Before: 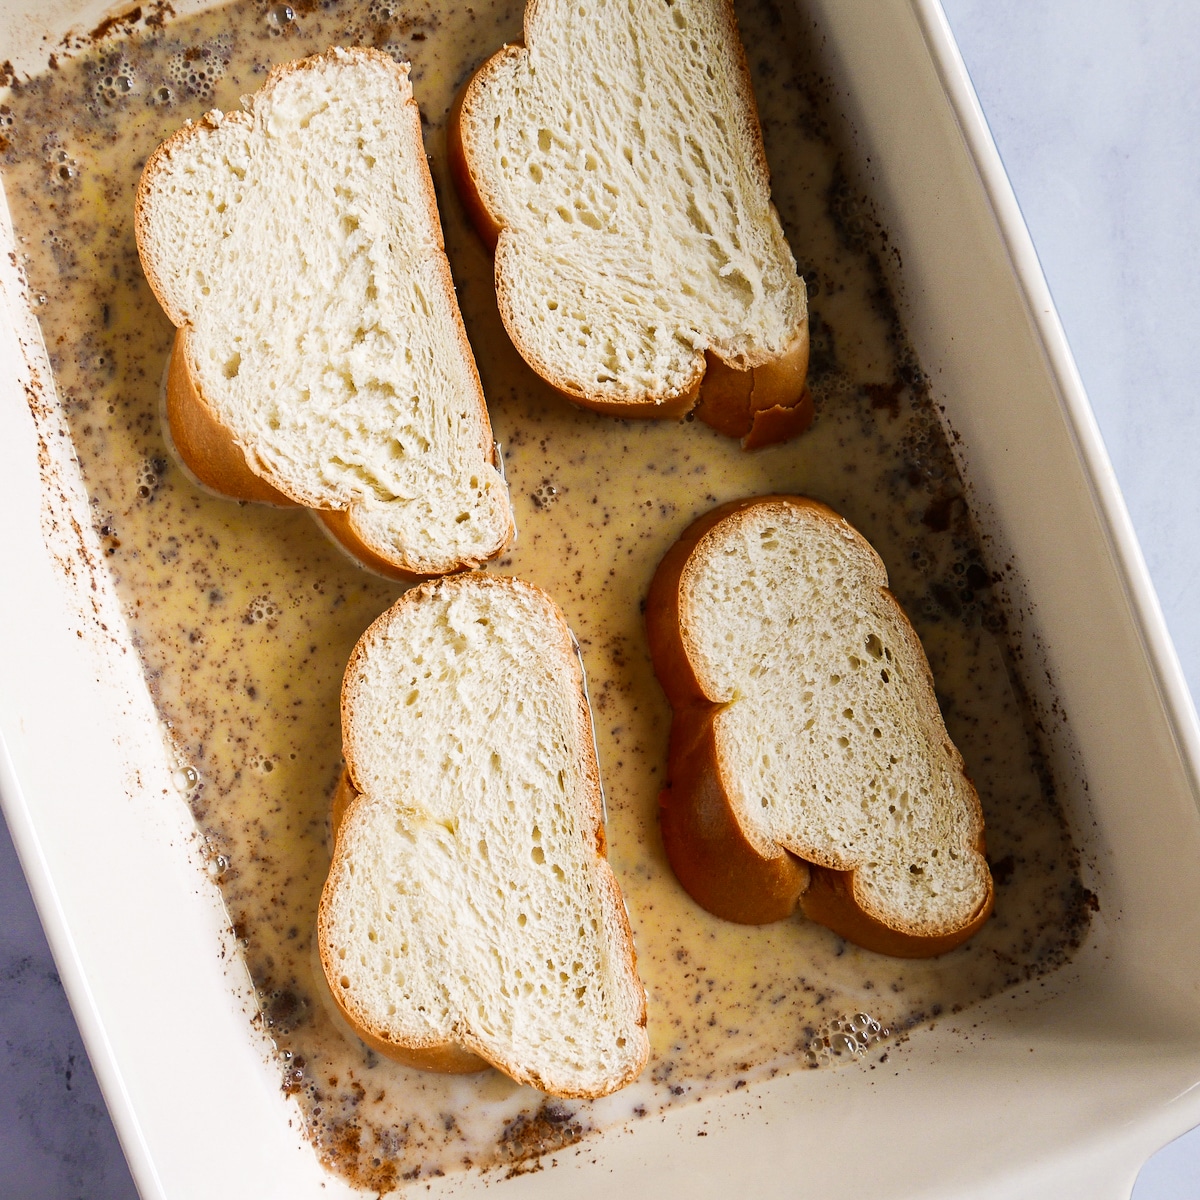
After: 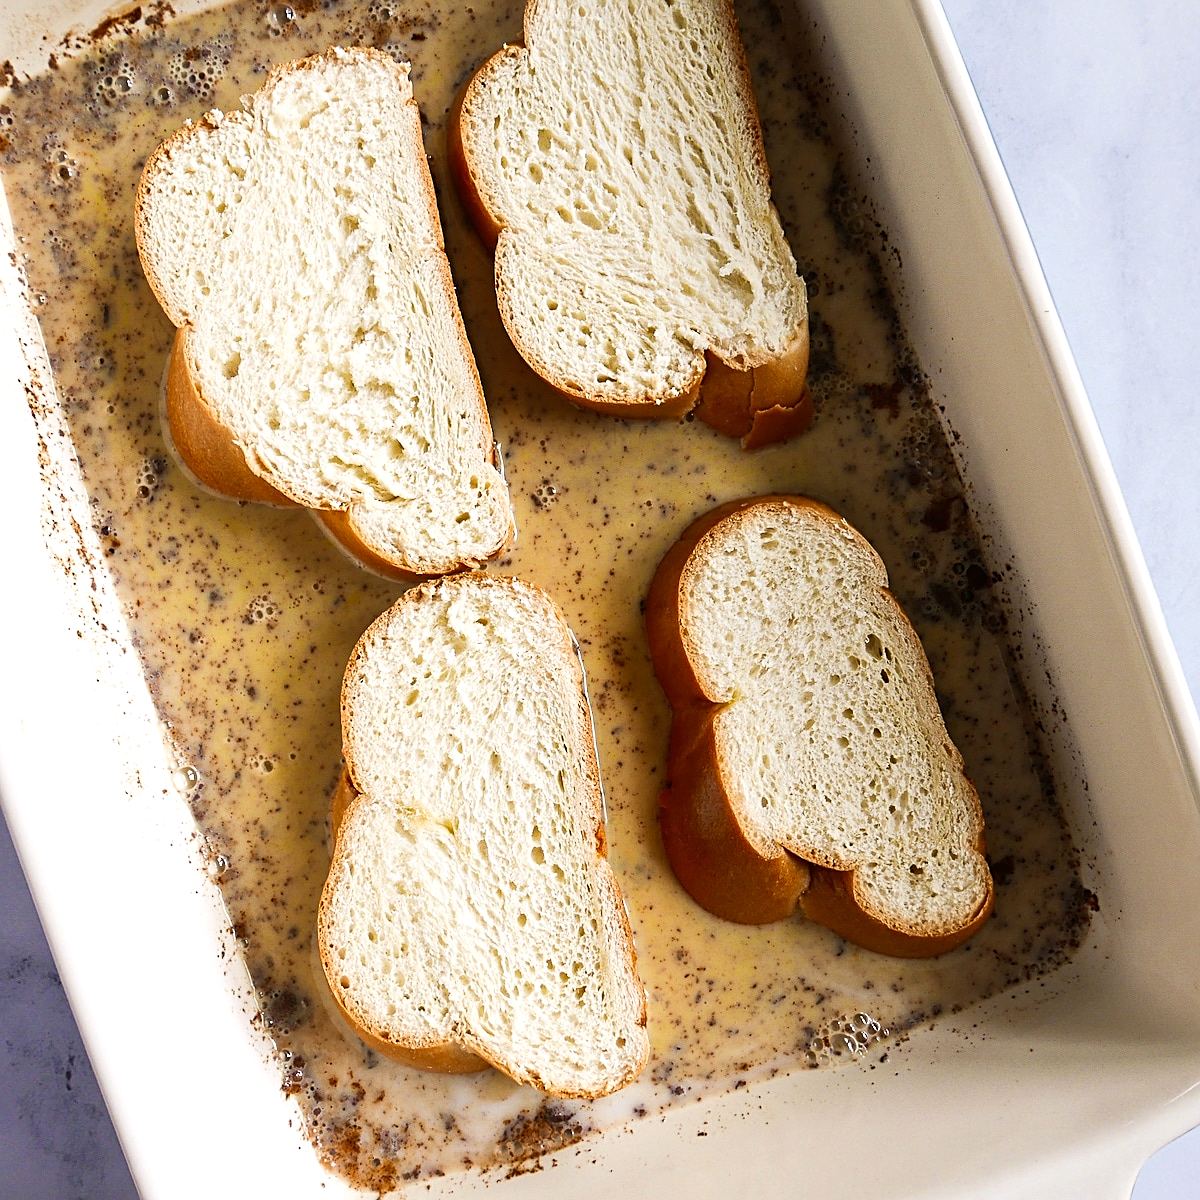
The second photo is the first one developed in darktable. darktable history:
exposure: compensate highlight preservation false
levels: levels [0, 0.474, 0.947]
sharpen: on, module defaults
